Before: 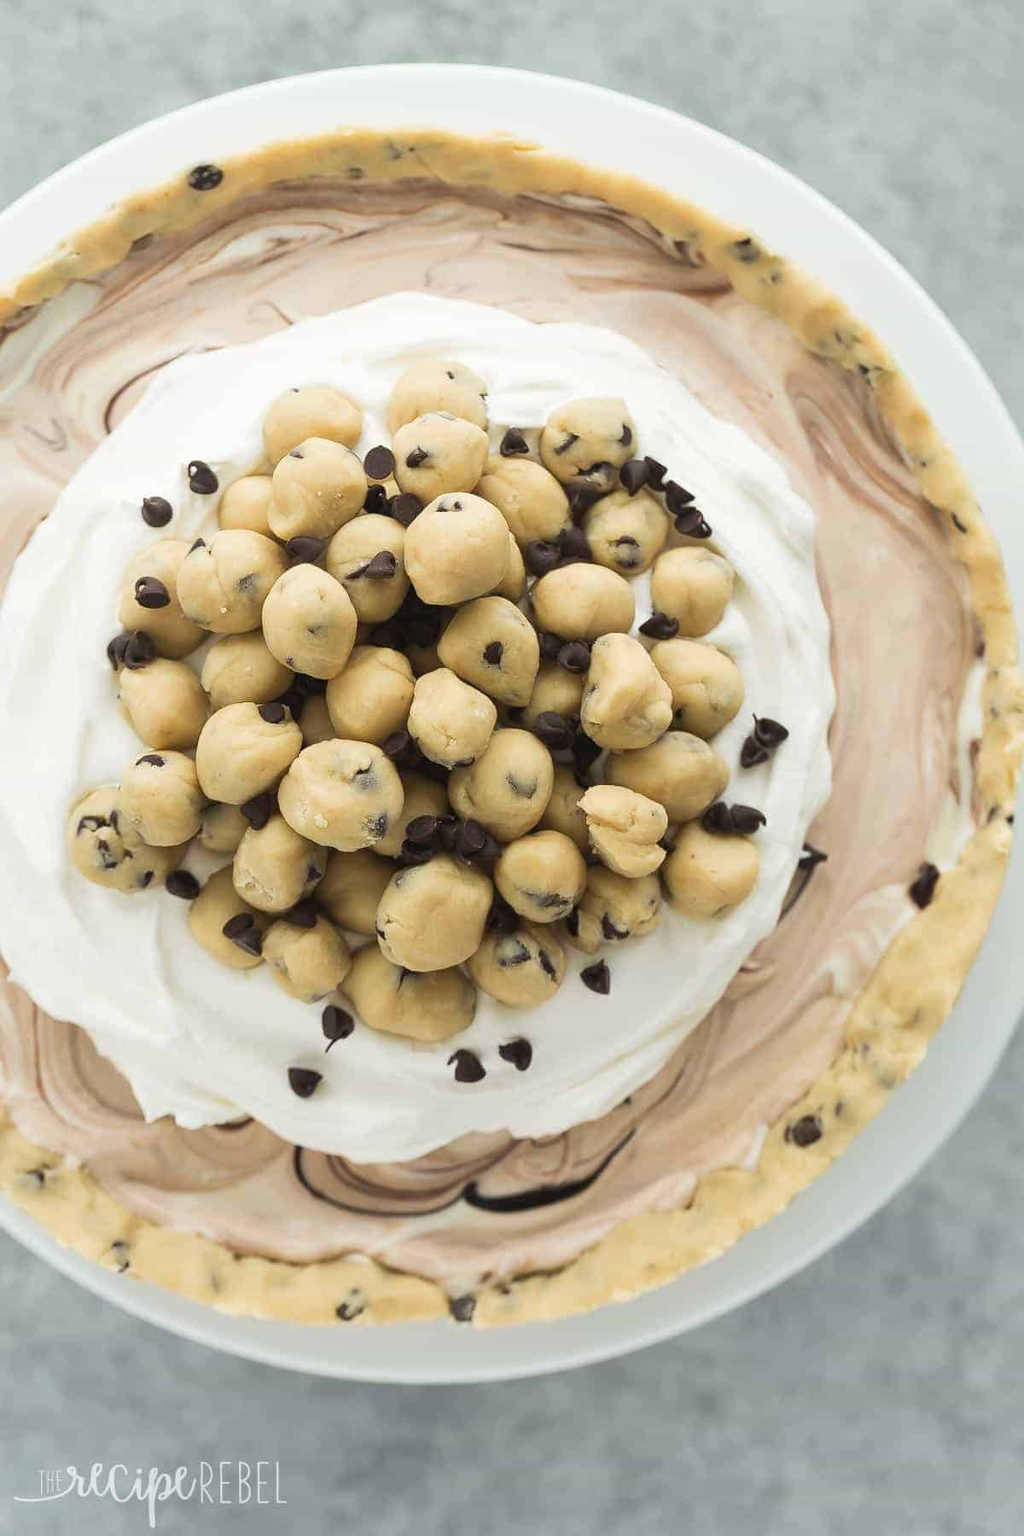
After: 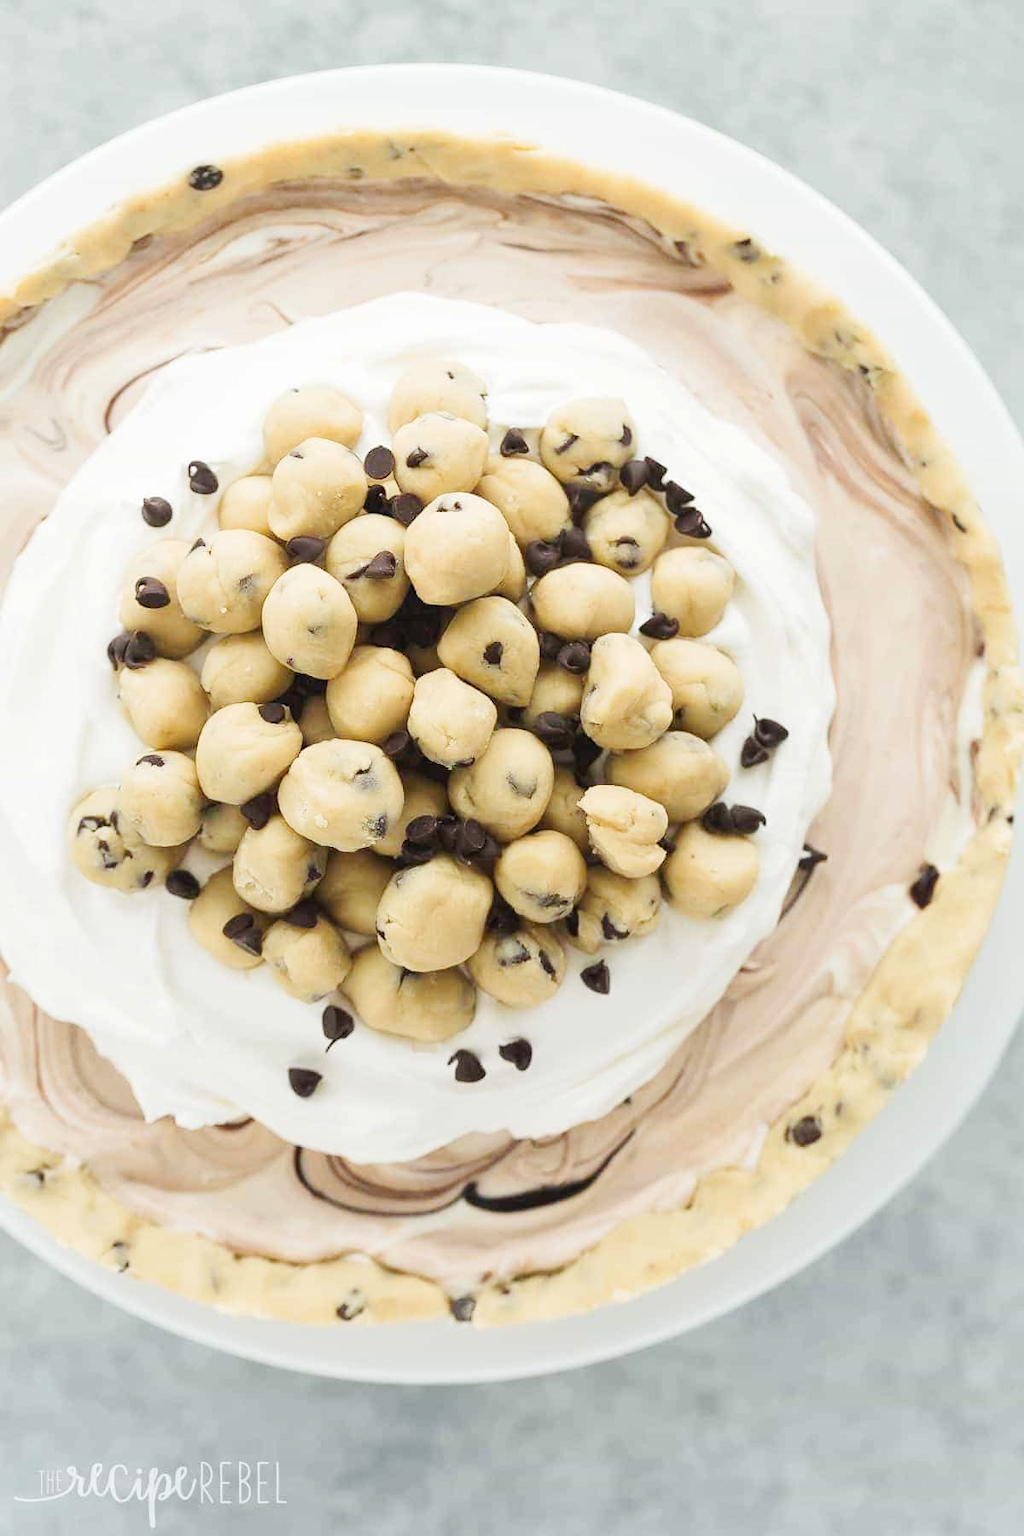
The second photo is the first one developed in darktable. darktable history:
tone curve: curves: ch0 [(0, 0) (0.003, 0.003) (0.011, 0.014) (0.025, 0.031) (0.044, 0.055) (0.069, 0.086) (0.1, 0.124) (0.136, 0.168) (0.177, 0.22) (0.224, 0.278) (0.277, 0.344) (0.335, 0.426) (0.399, 0.515) (0.468, 0.597) (0.543, 0.672) (0.623, 0.746) (0.709, 0.815) (0.801, 0.881) (0.898, 0.939) (1, 1)], preserve colors none
